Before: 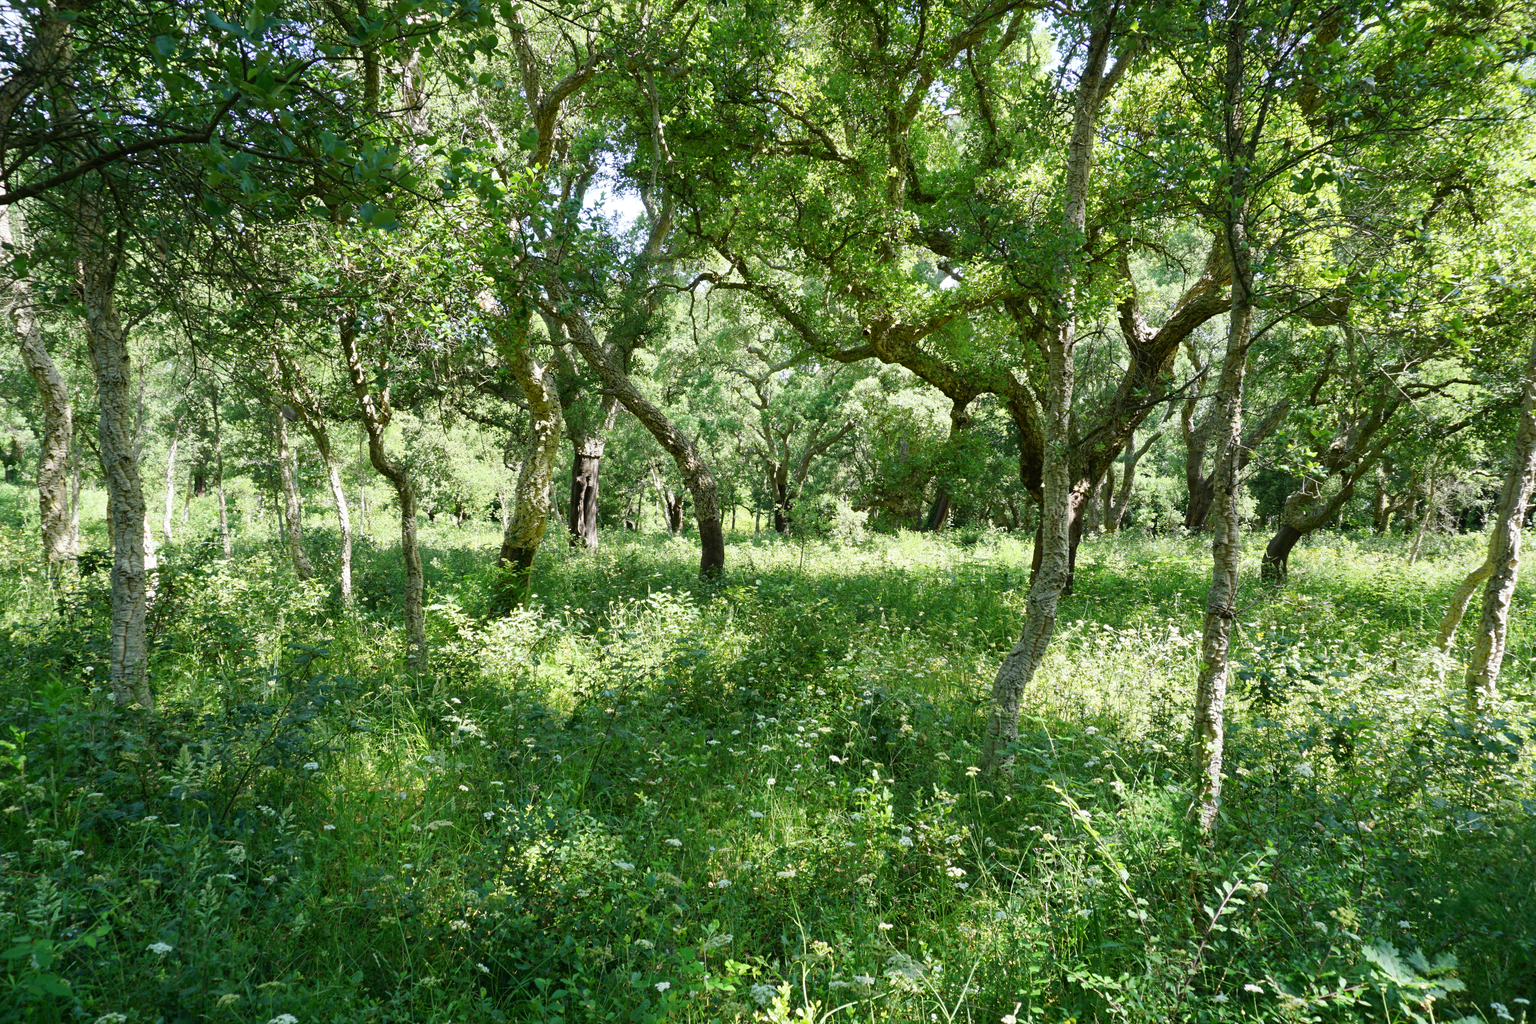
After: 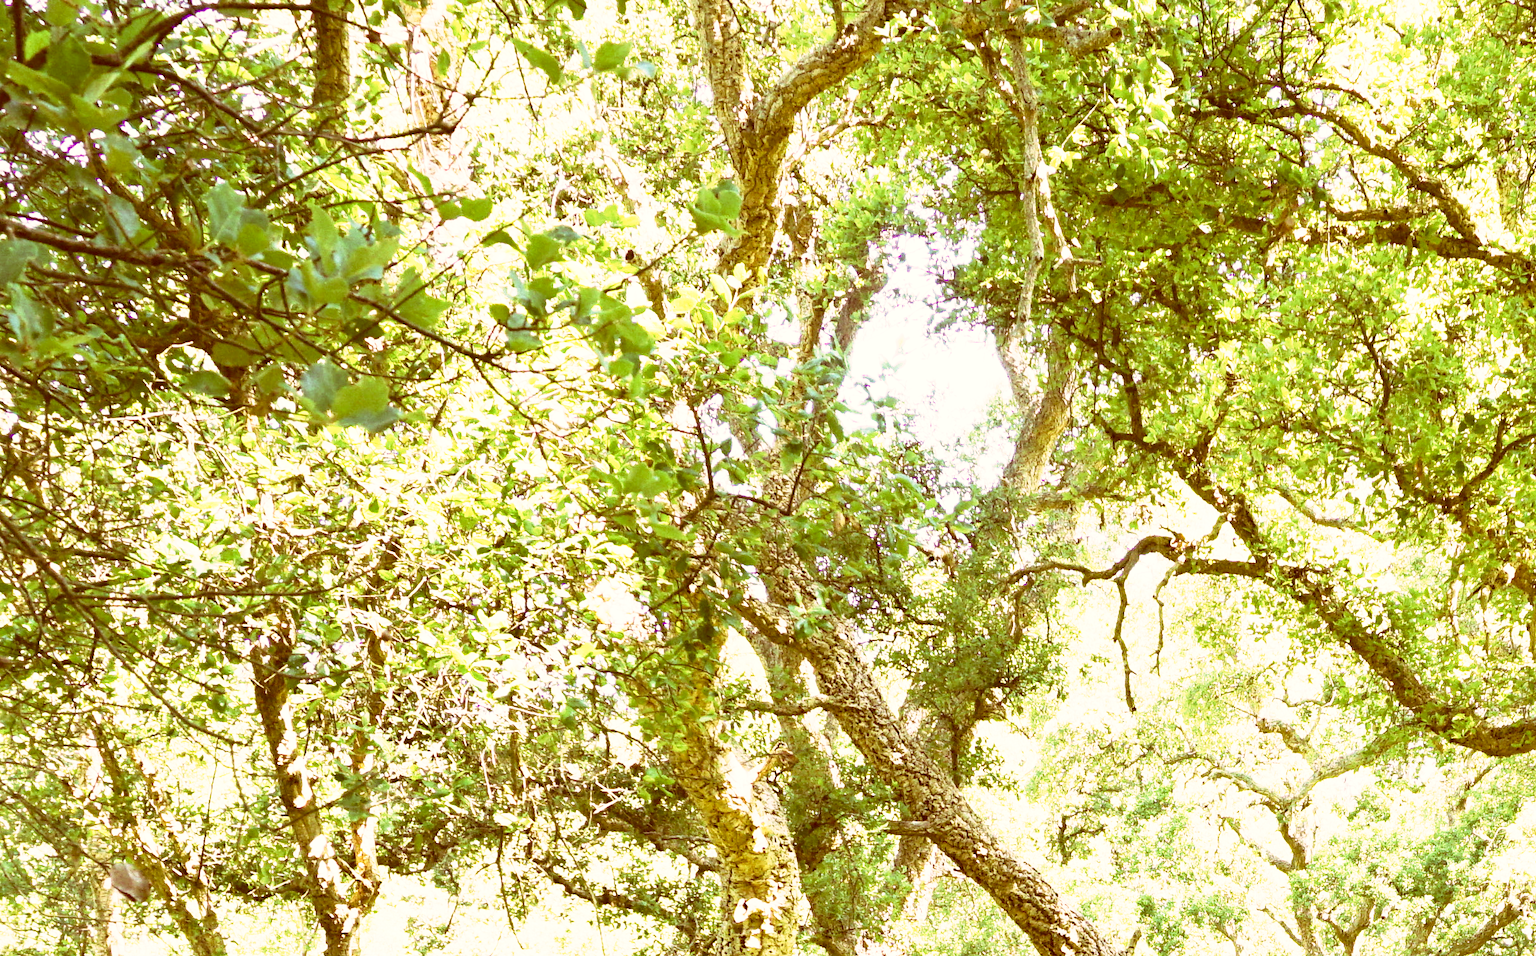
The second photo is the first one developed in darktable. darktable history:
base curve: curves: ch0 [(0, 0) (0.495, 0.917) (1, 1)], preserve colors none
crop: left 15.452%, top 5.459%, right 43.956%, bottom 56.62%
color correction: highlights a* 9.03, highlights b* 8.71, shadows a* 40, shadows b* 40, saturation 0.8
exposure: exposure 1.061 EV, compensate highlight preservation false
rgb curve: mode RGB, independent channels
